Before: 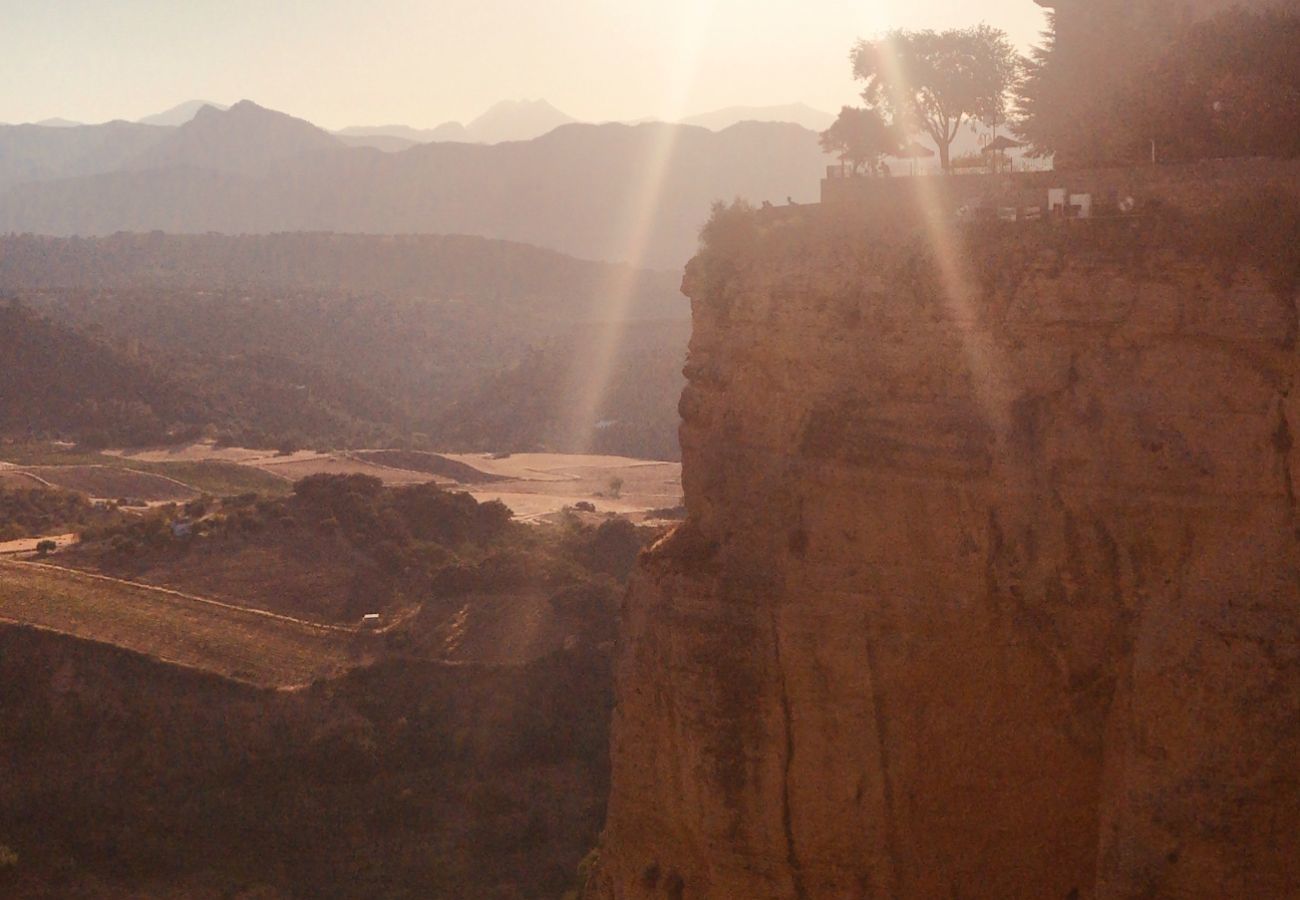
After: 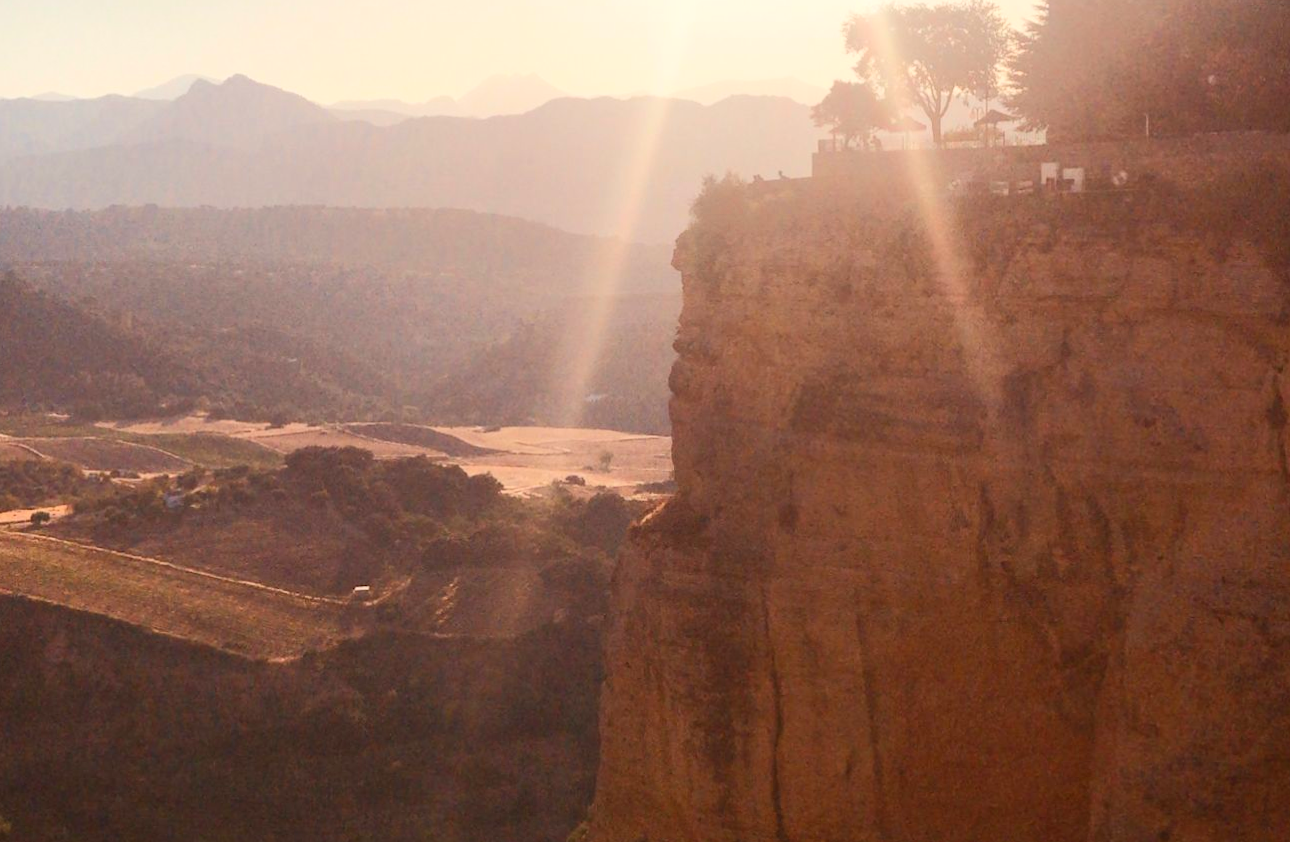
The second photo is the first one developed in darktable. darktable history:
rotate and perspective: rotation 0.192°, lens shift (horizontal) -0.015, crop left 0.005, crop right 0.996, crop top 0.006, crop bottom 0.99
contrast brightness saturation: contrast 0.2, brightness 0.16, saturation 0.22
crop and rotate: top 2.479%, bottom 3.018%
